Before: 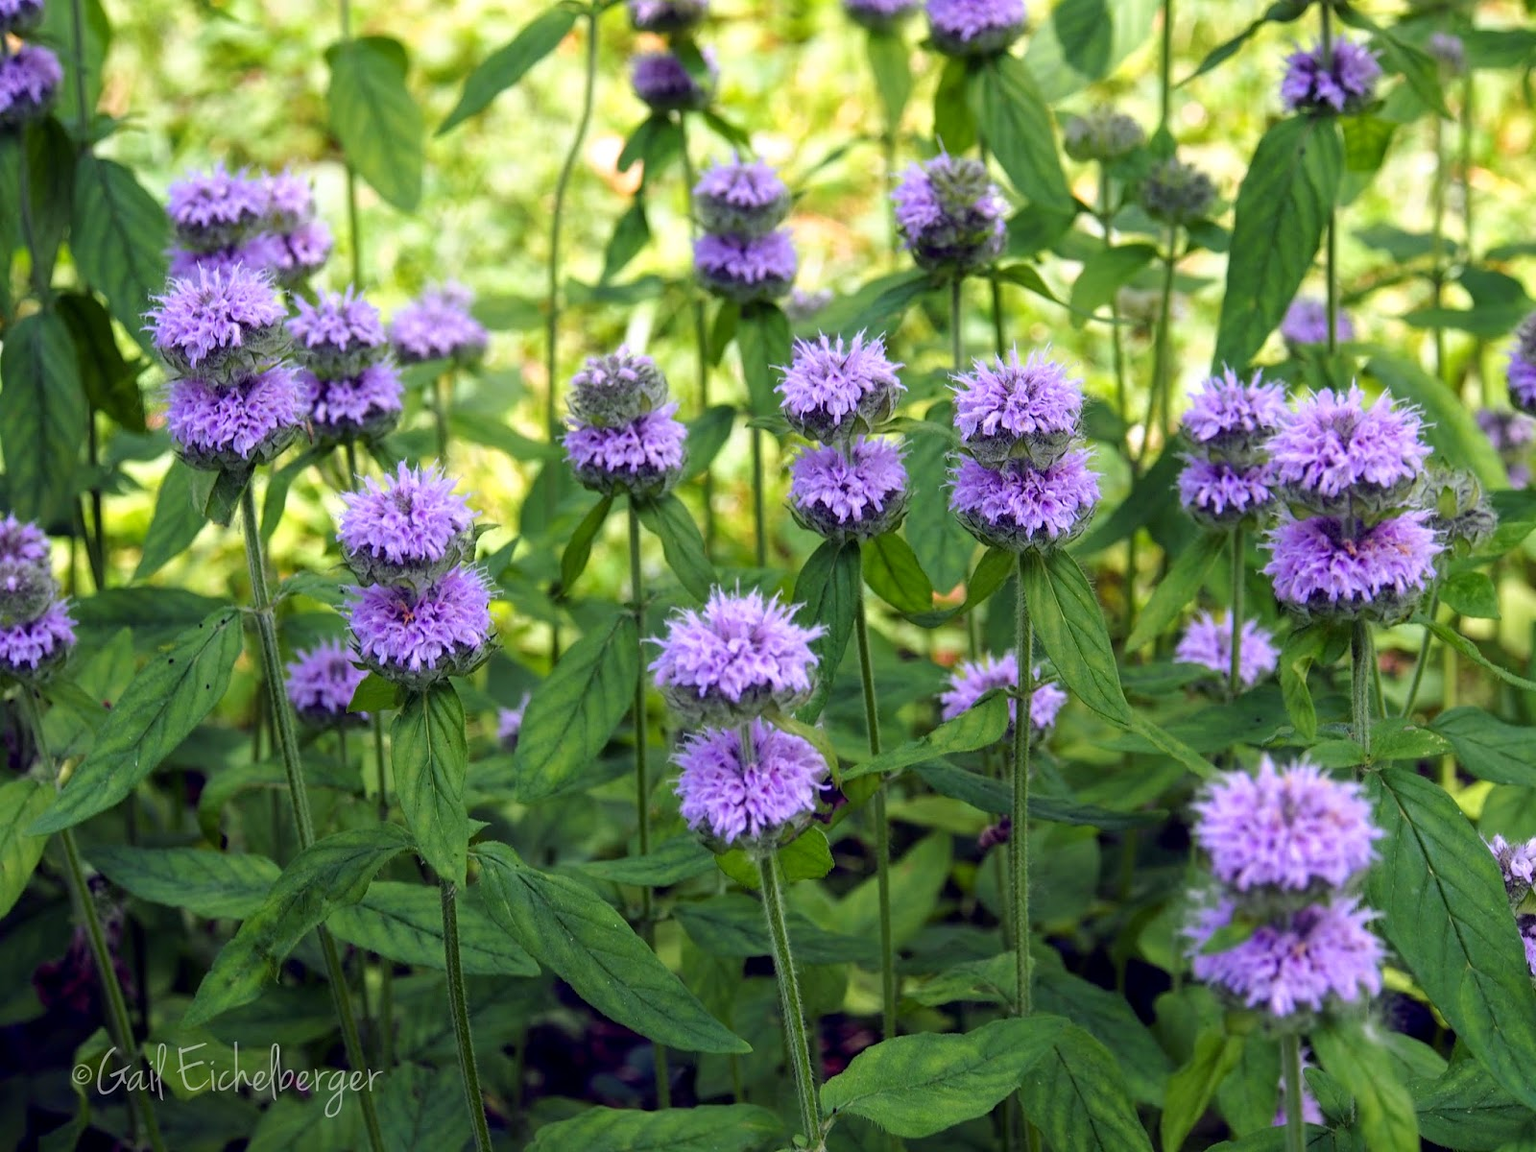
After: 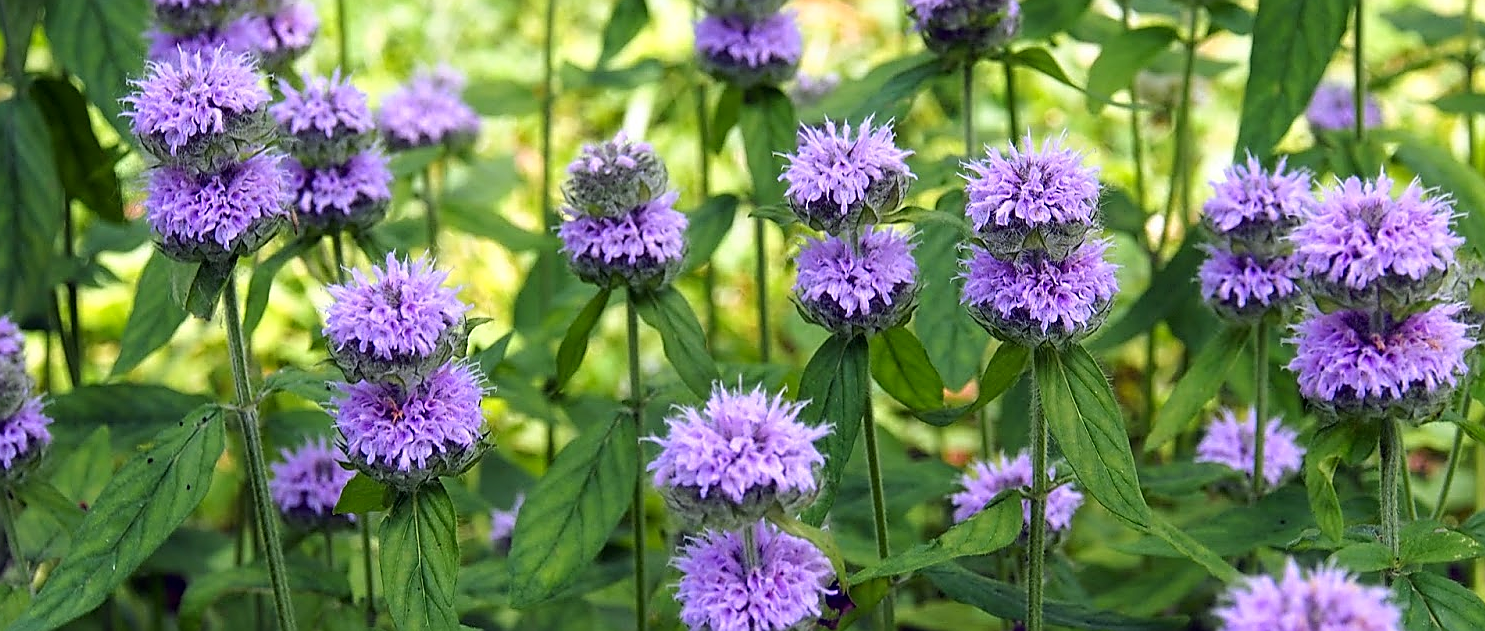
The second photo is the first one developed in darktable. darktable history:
sharpen: radius 1.413, amount 1.249, threshold 0.693
crop: left 1.781%, top 19.027%, right 5.369%, bottom 28.37%
contrast brightness saturation: contrast 0.076, saturation 0.023
